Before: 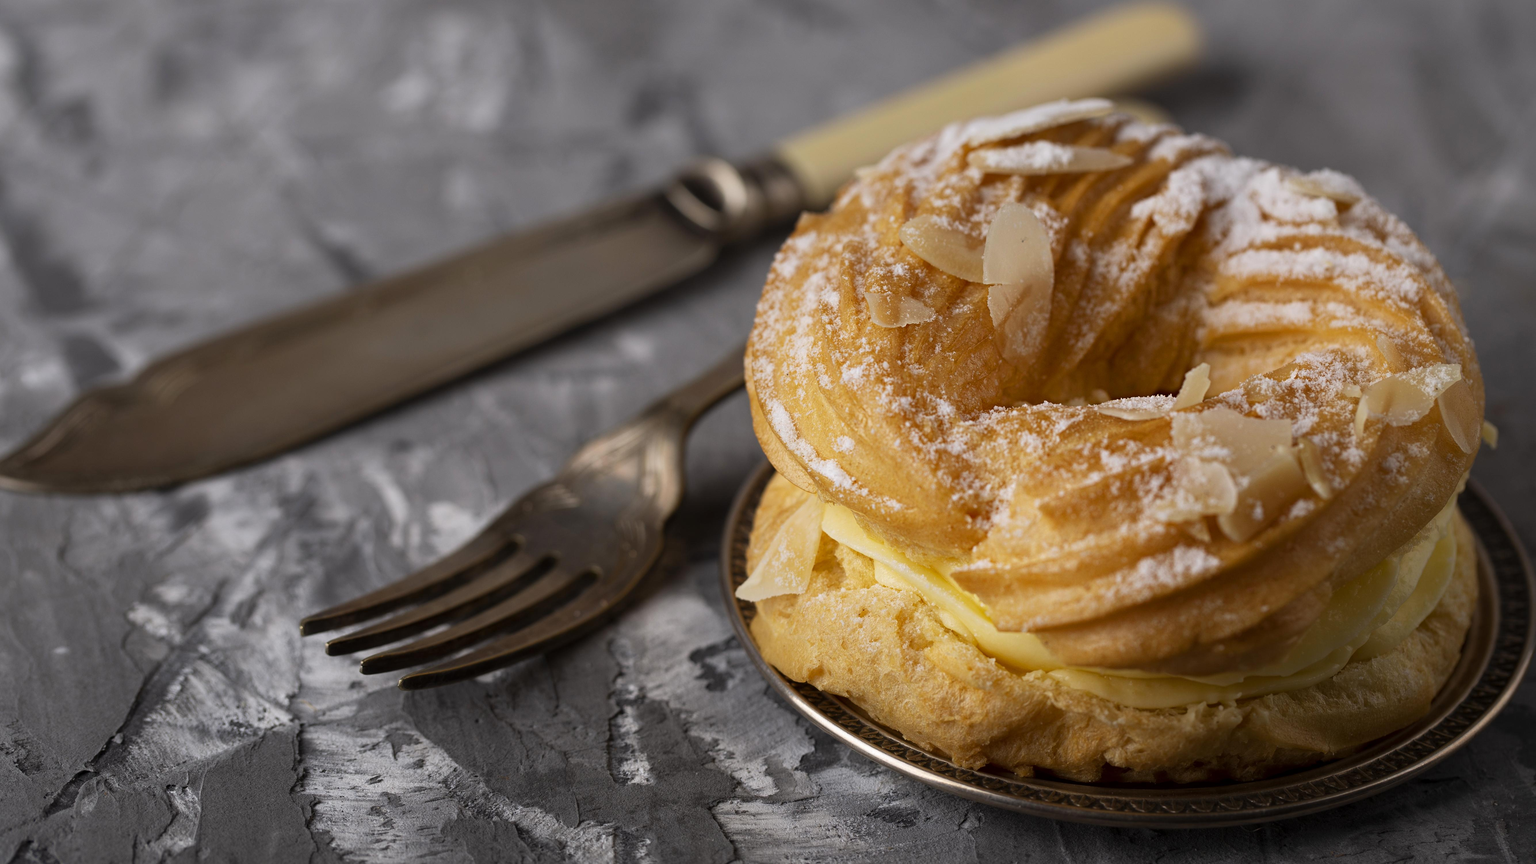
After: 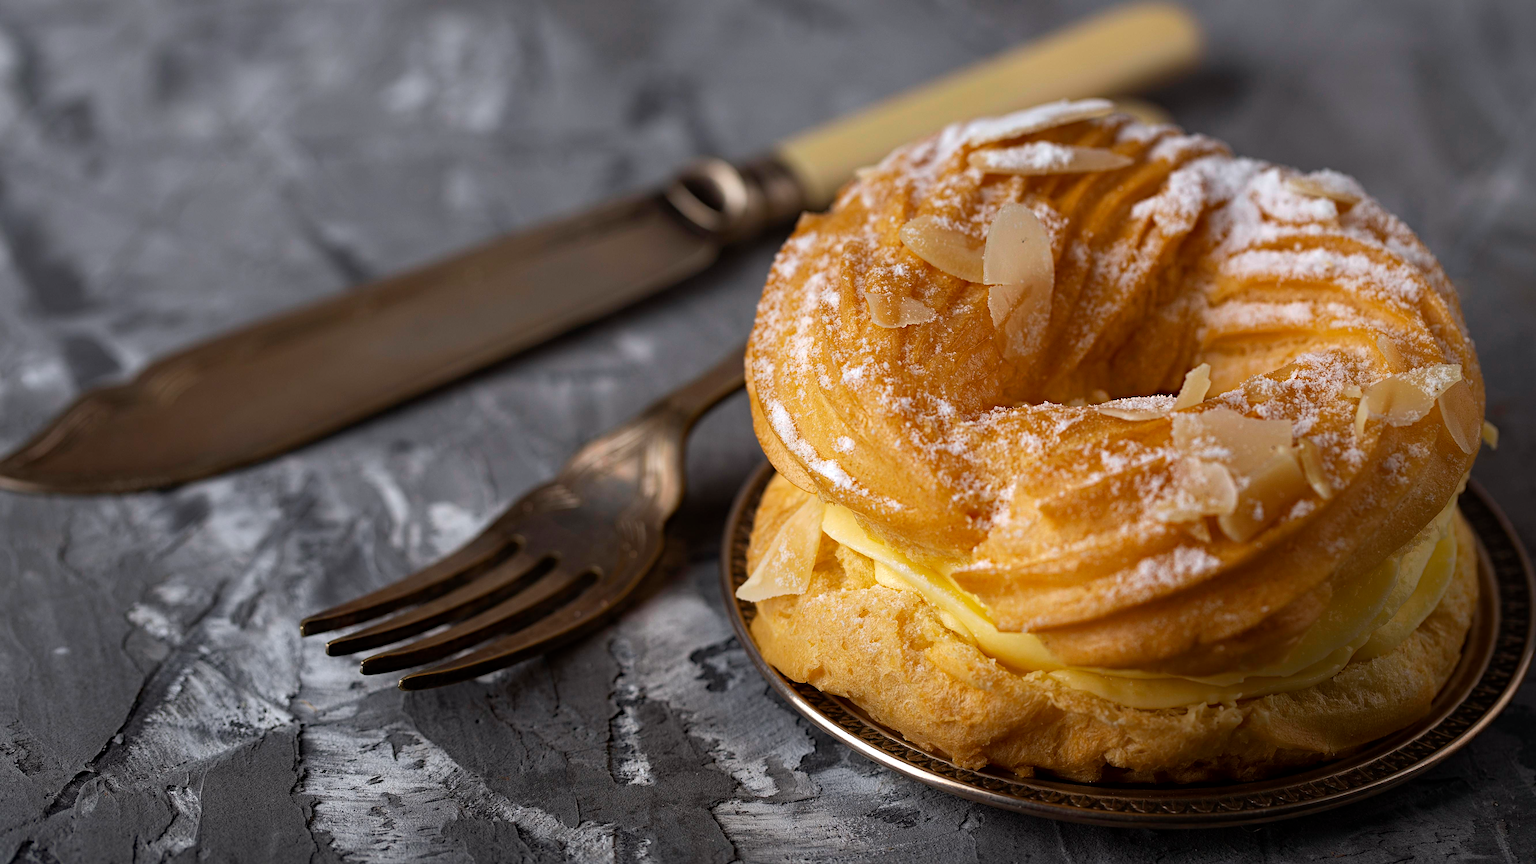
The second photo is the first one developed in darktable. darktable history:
sharpen: on, module defaults
haze removal: strength 0.289, distance 0.256, compatibility mode true, adaptive false
